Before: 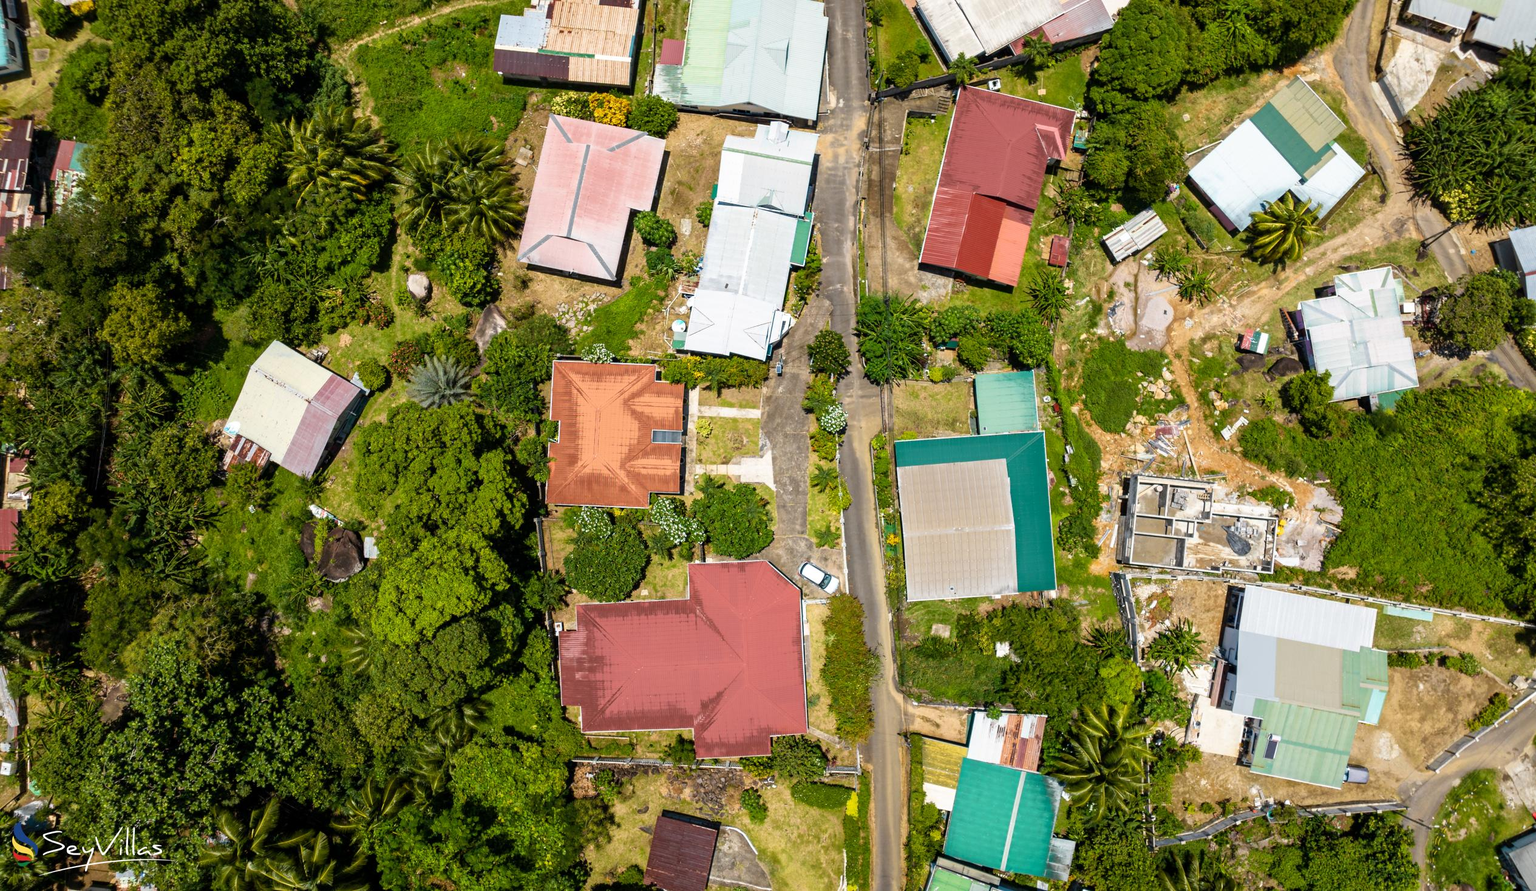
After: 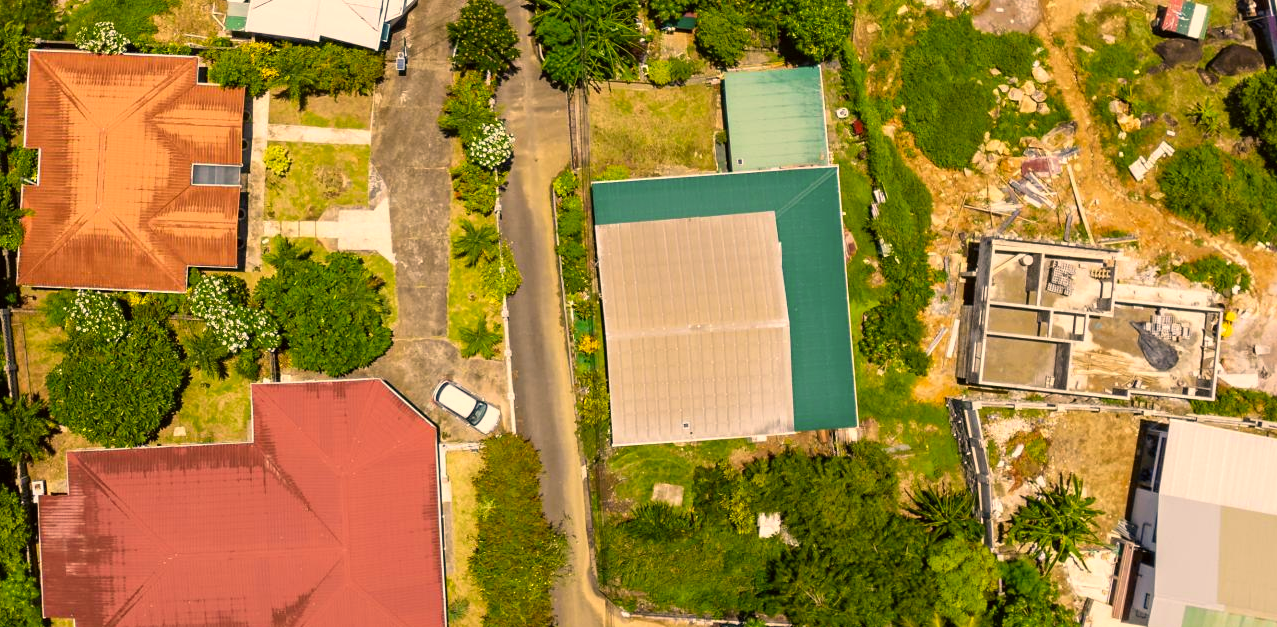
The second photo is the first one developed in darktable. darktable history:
color correction: highlights a* 18.01, highlights b* 35.5, shadows a* 1.12, shadows b* 6.34, saturation 1.03
color calibration: gray › normalize channels true, illuminant F (fluorescent), F source F9 (Cool White Deluxe 4150 K) – high CRI, x 0.374, y 0.373, temperature 4153.75 K, gamut compression 0.03
crop: left 34.9%, top 37.116%, right 14.597%, bottom 20.117%
